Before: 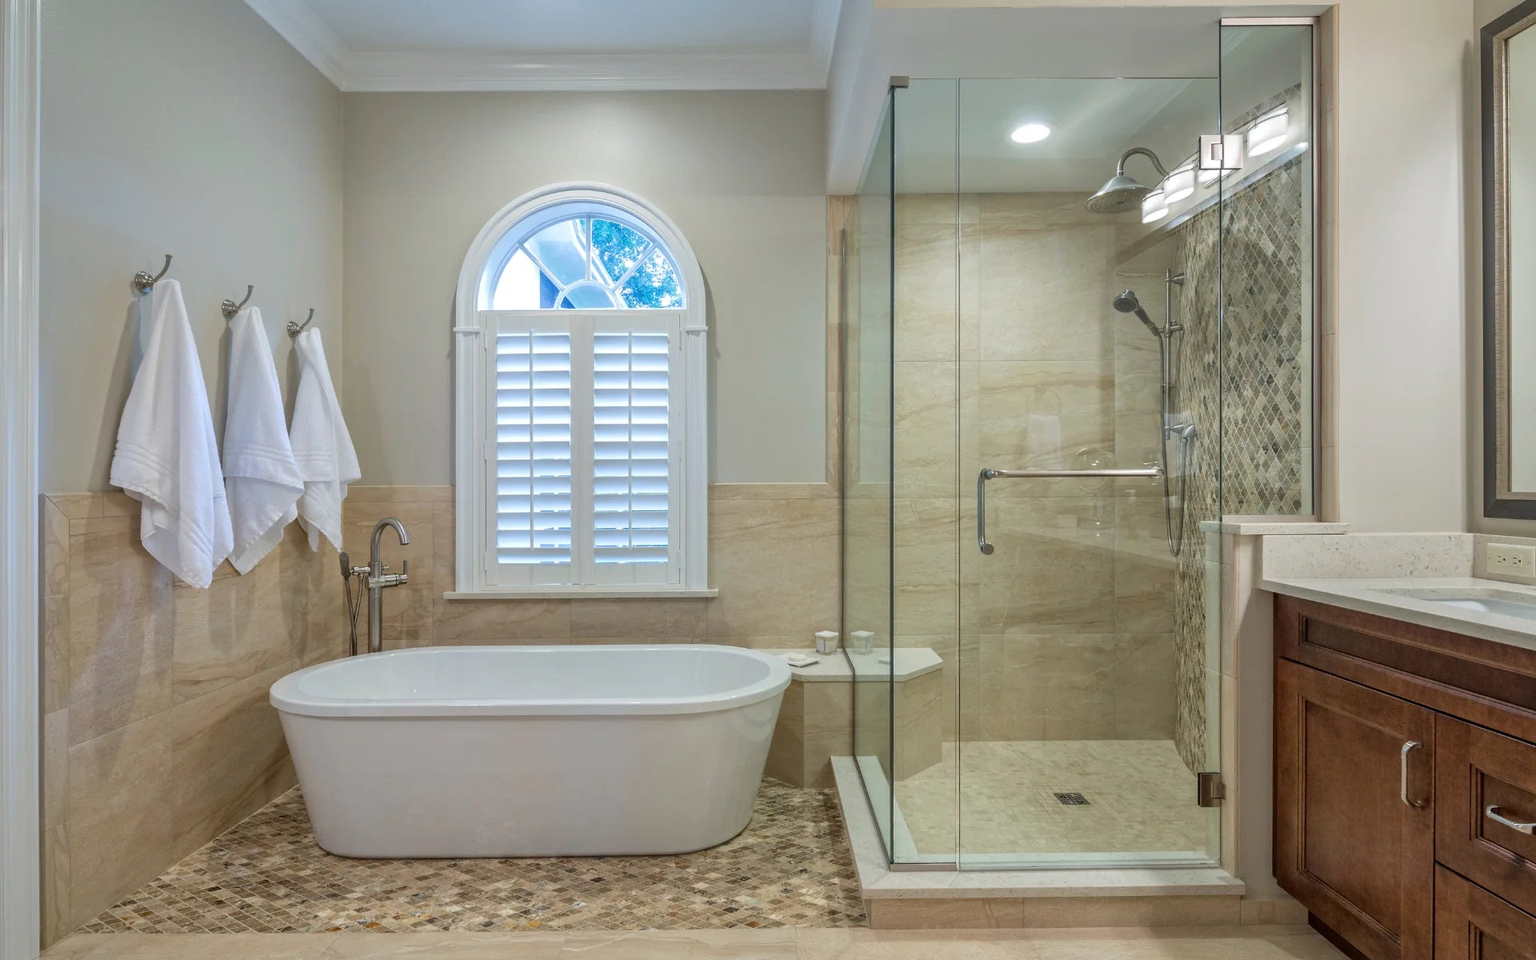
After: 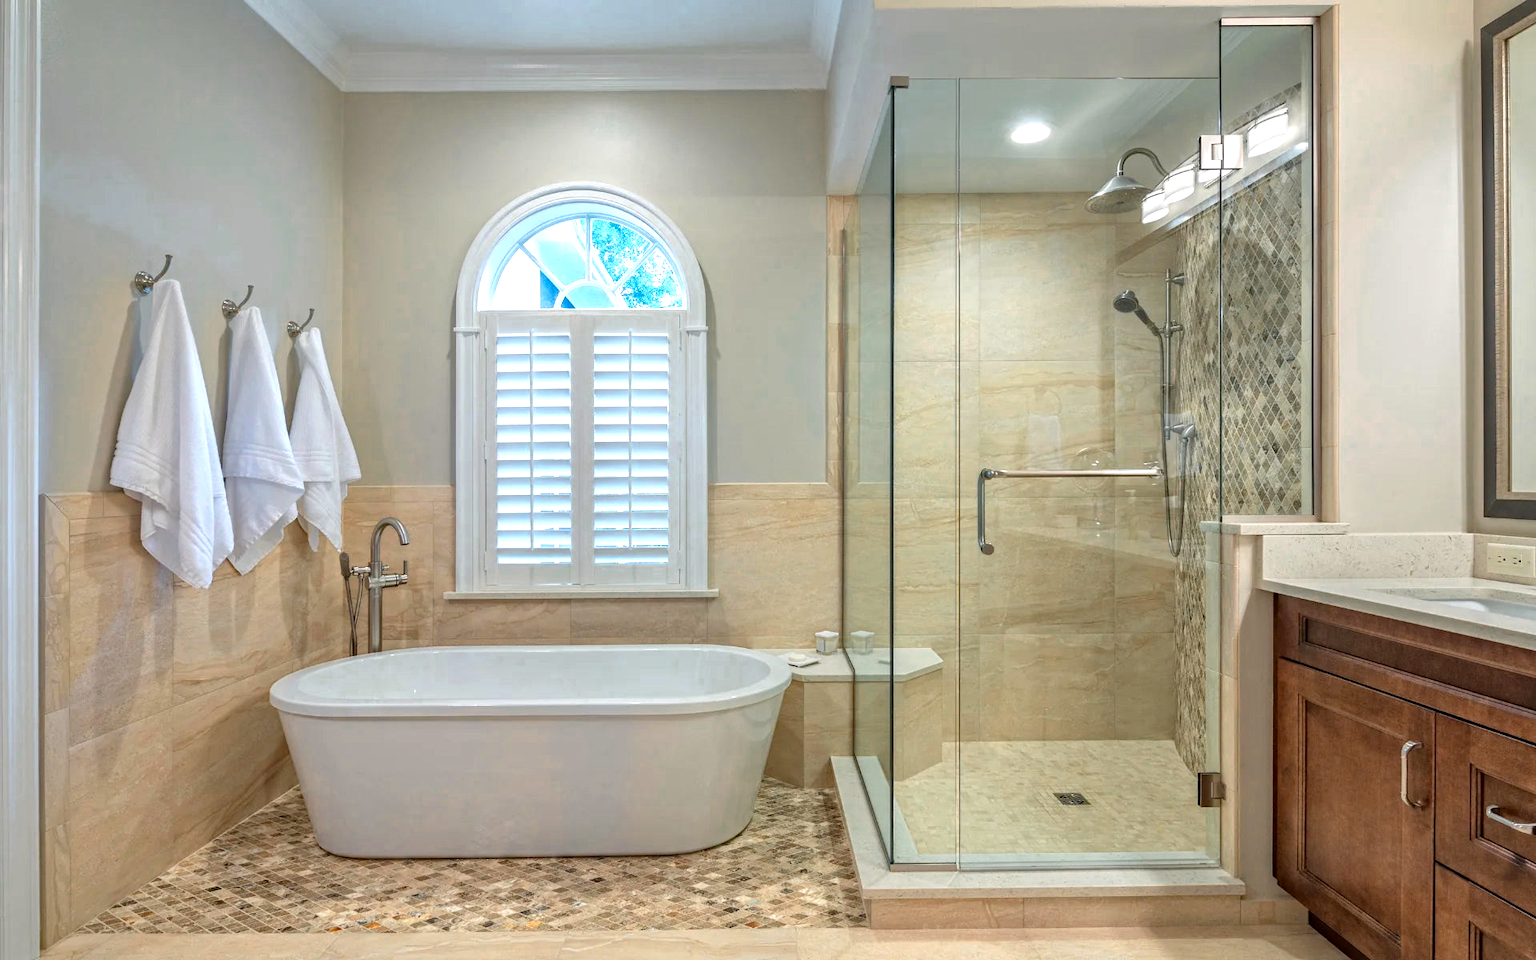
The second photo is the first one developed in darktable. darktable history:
haze removal: compatibility mode true, adaptive false
exposure: exposure 0.3 EV, compensate highlight preservation false
color zones: curves: ch0 [(0.018, 0.548) (0.197, 0.654) (0.425, 0.447) (0.605, 0.658) (0.732, 0.579)]; ch1 [(0.105, 0.531) (0.224, 0.531) (0.386, 0.39) (0.618, 0.456) (0.732, 0.456) (0.956, 0.421)]; ch2 [(0.039, 0.583) (0.215, 0.465) (0.399, 0.544) (0.465, 0.548) (0.614, 0.447) (0.724, 0.43) (0.882, 0.623) (0.956, 0.632)]
